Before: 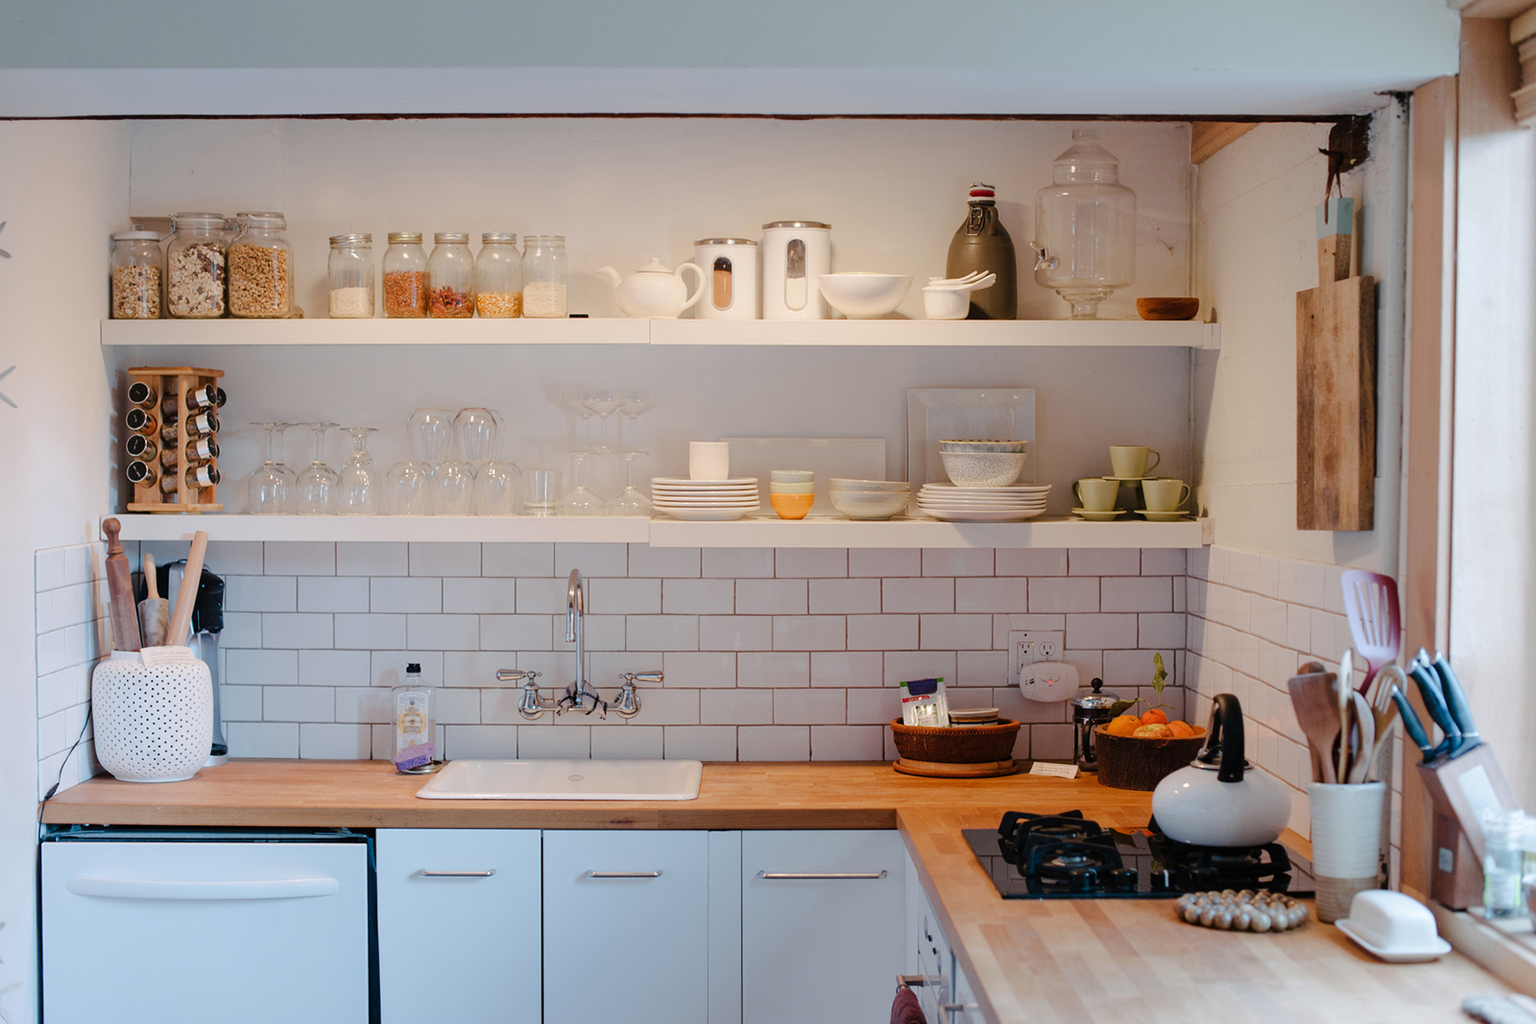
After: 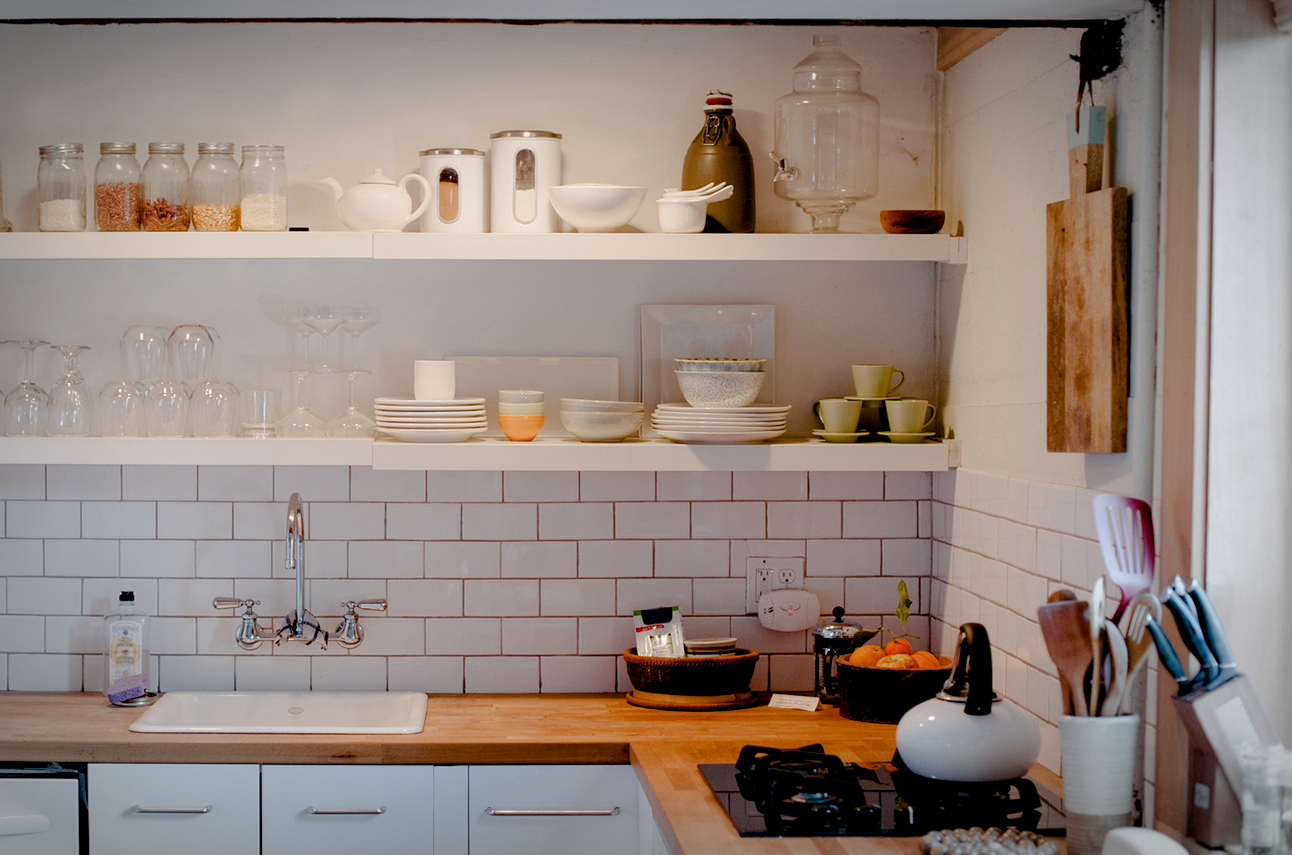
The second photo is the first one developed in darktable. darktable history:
color balance rgb: global offset › luminance -1.438%, perceptual saturation grading › global saturation 20%, perceptual saturation grading › highlights -50.422%, perceptual saturation grading › shadows 30.068%
vignetting: fall-off start 78.97%, width/height ratio 1.328
crop: left 19.033%, top 9.429%, right 0%, bottom 9.774%
